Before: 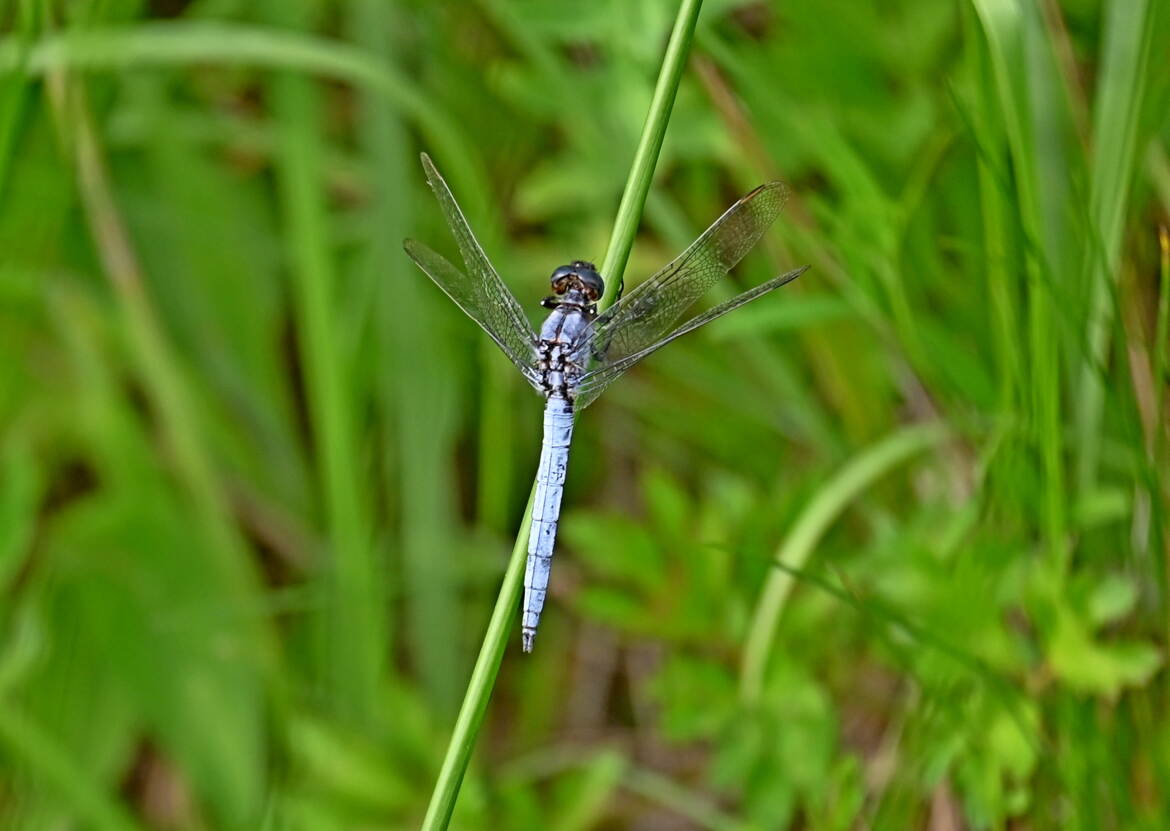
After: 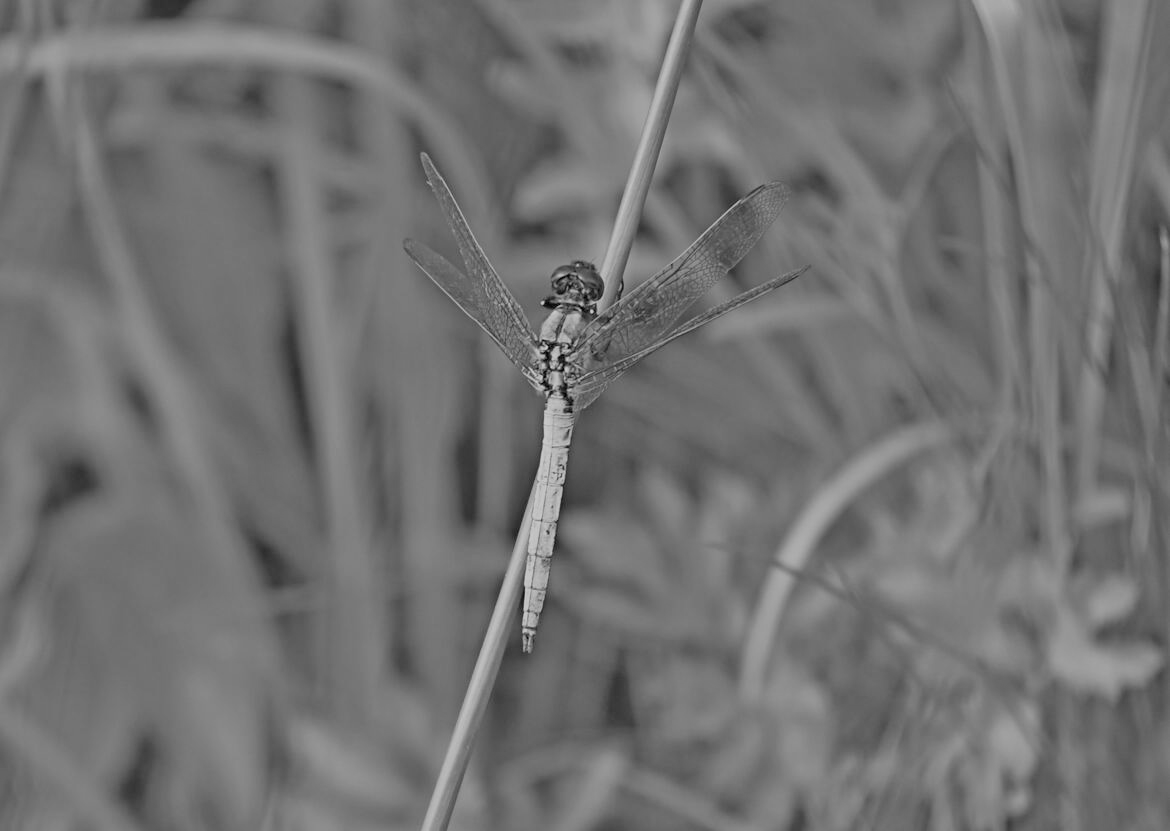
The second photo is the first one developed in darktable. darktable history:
color balance rgb: contrast -30%
monochrome: on, module defaults
